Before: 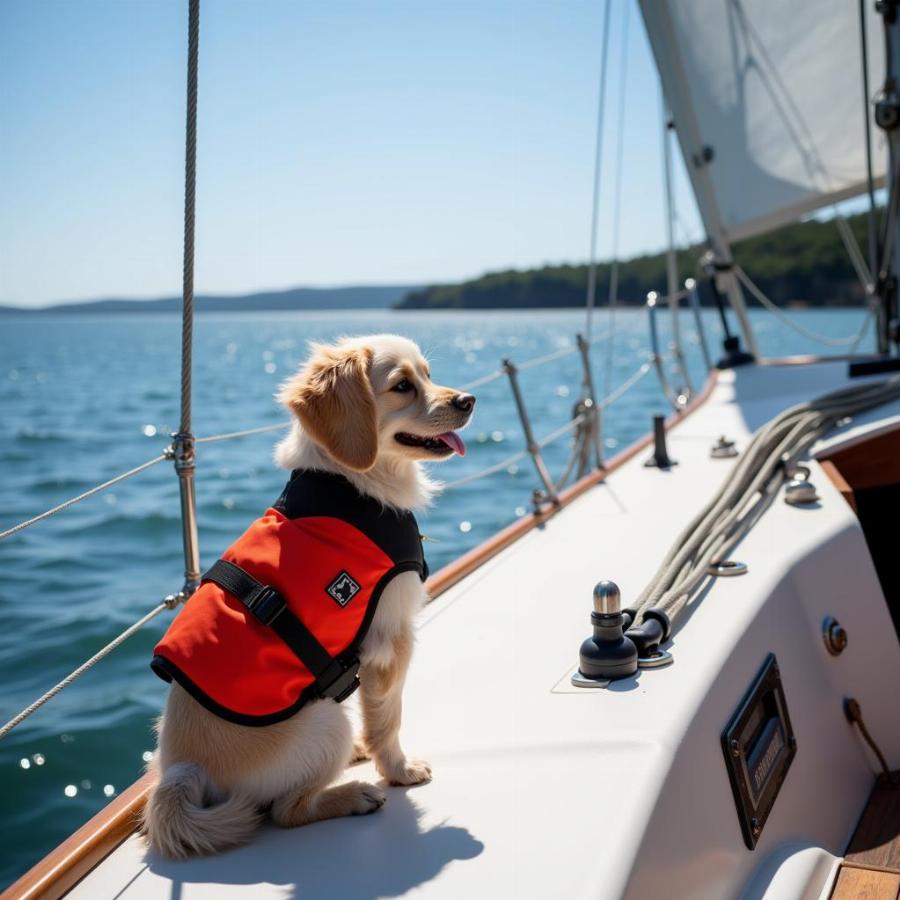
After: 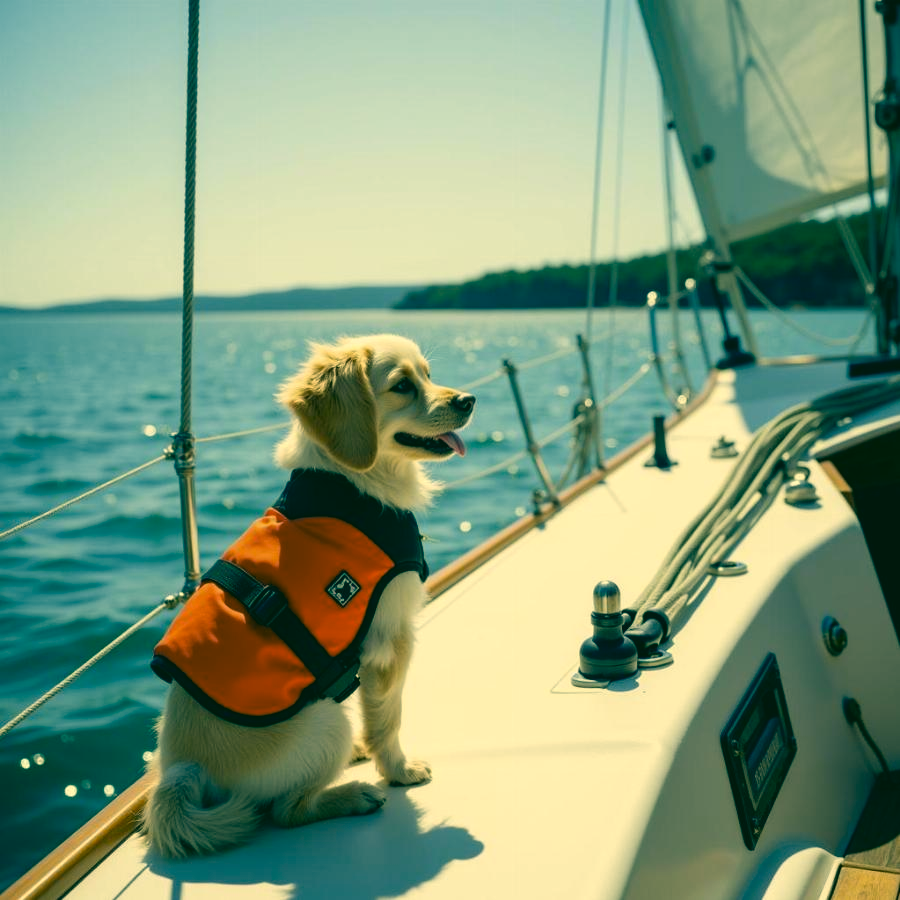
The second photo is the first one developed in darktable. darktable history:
color correction: highlights a* 2.21, highlights b* 33.97, shadows a* -36.86, shadows b* -5.77
